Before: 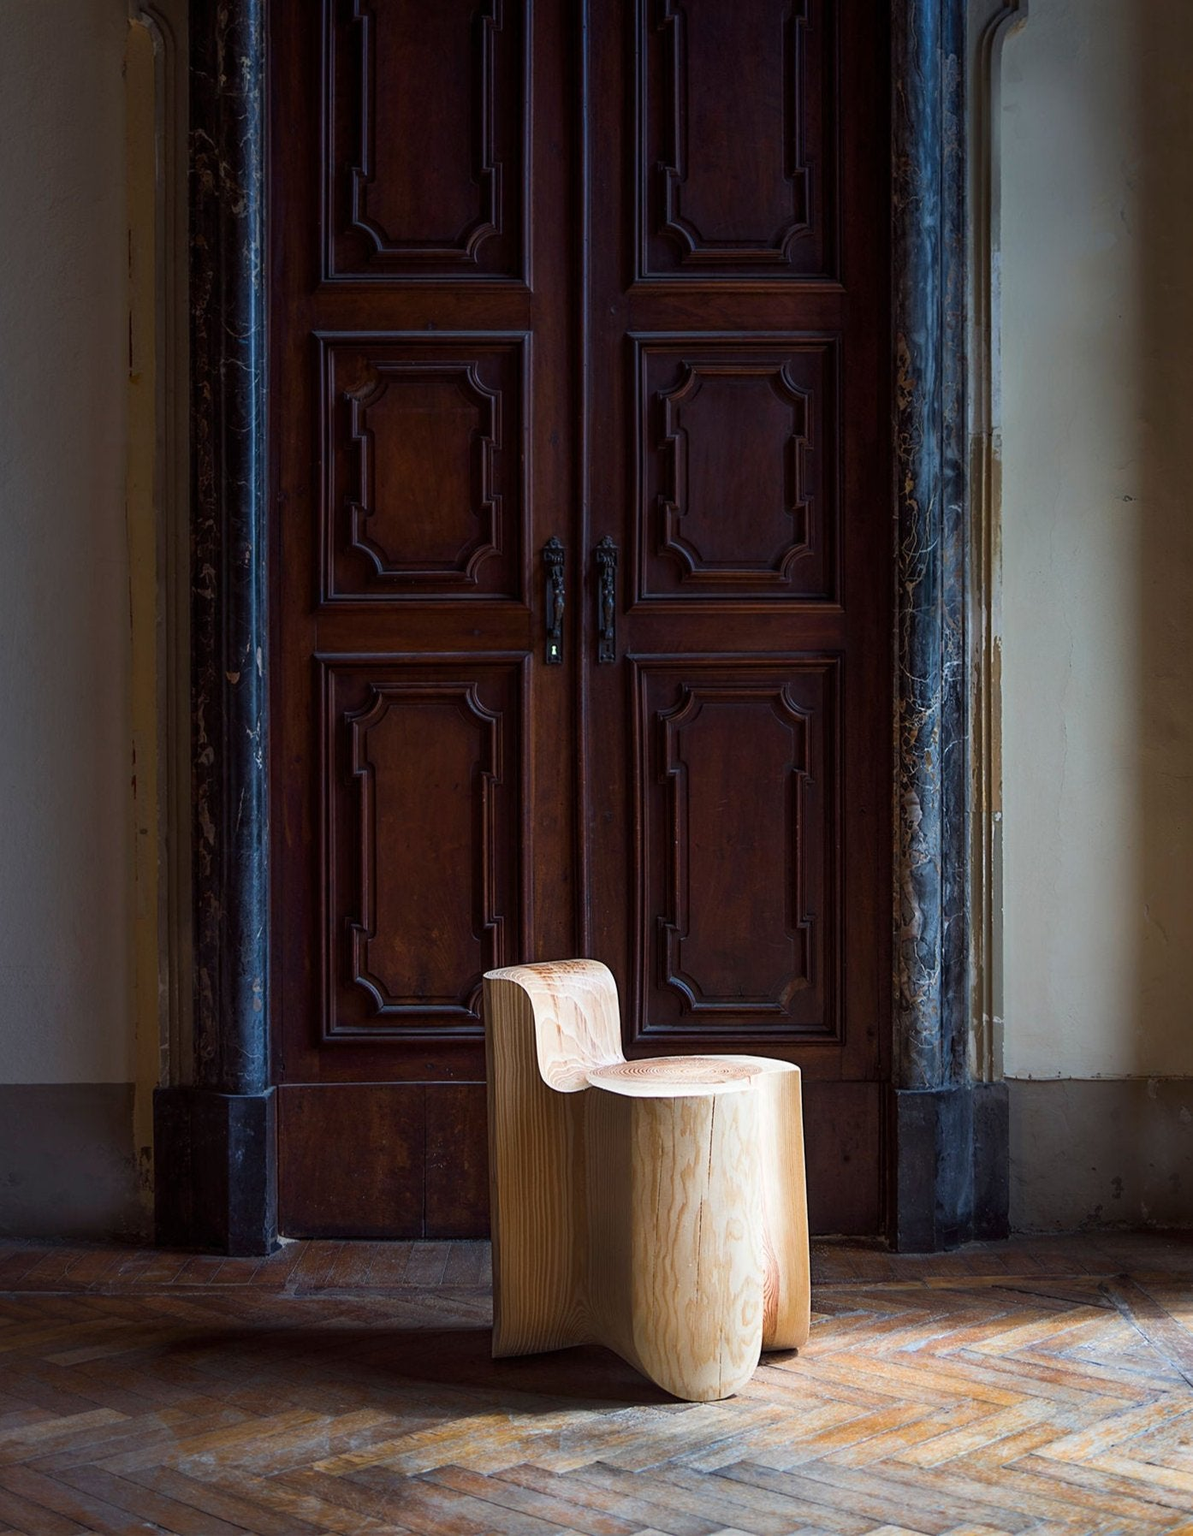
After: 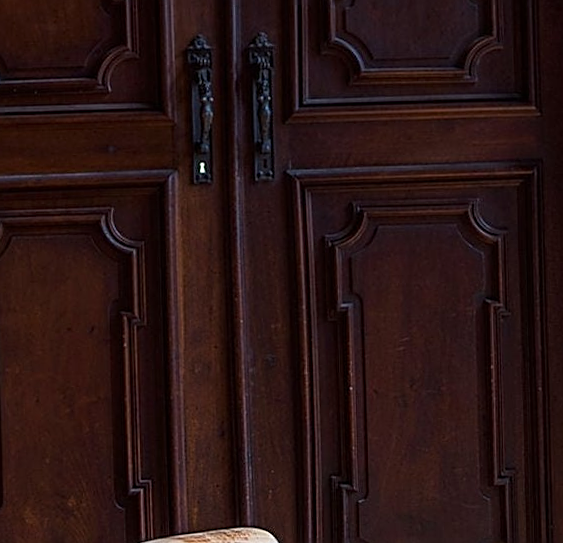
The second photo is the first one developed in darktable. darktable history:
crop: left 31.751%, top 32.172%, right 27.8%, bottom 35.83%
sharpen: on, module defaults
rotate and perspective: rotation -1.42°, crop left 0.016, crop right 0.984, crop top 0.035, crop bottom 0.965
